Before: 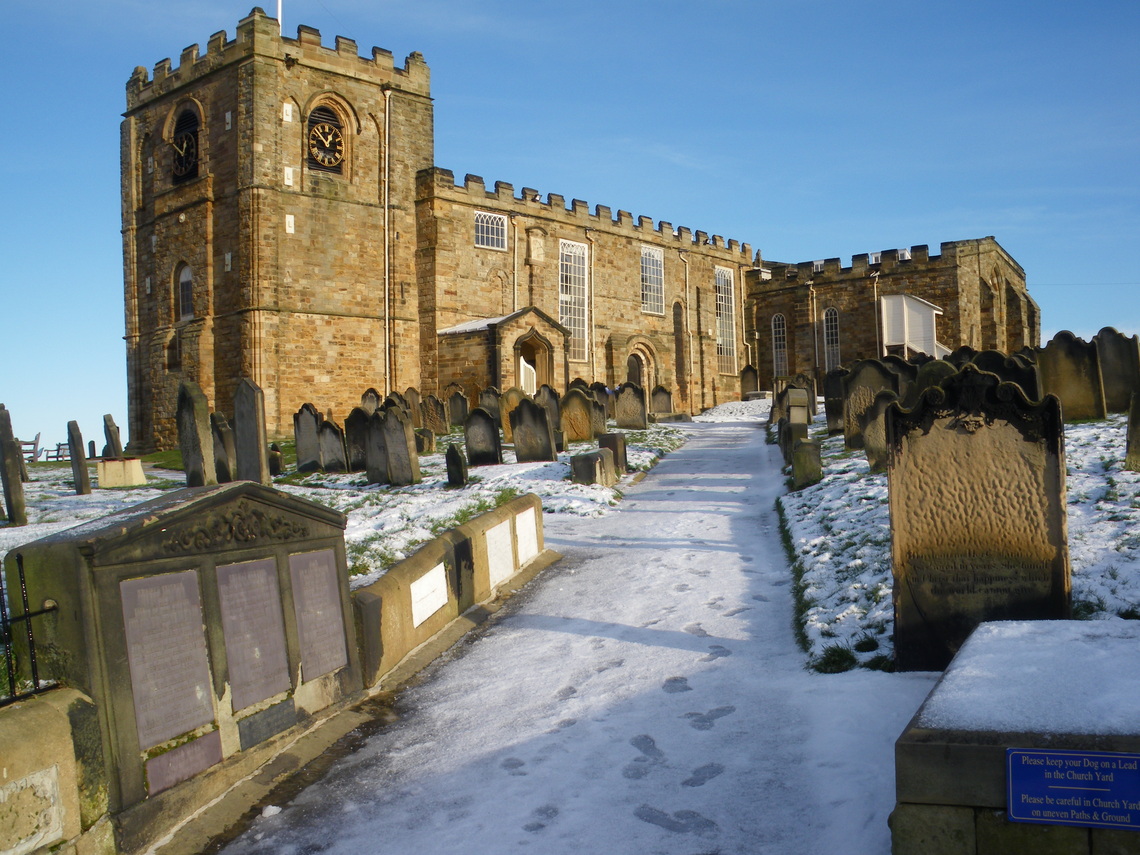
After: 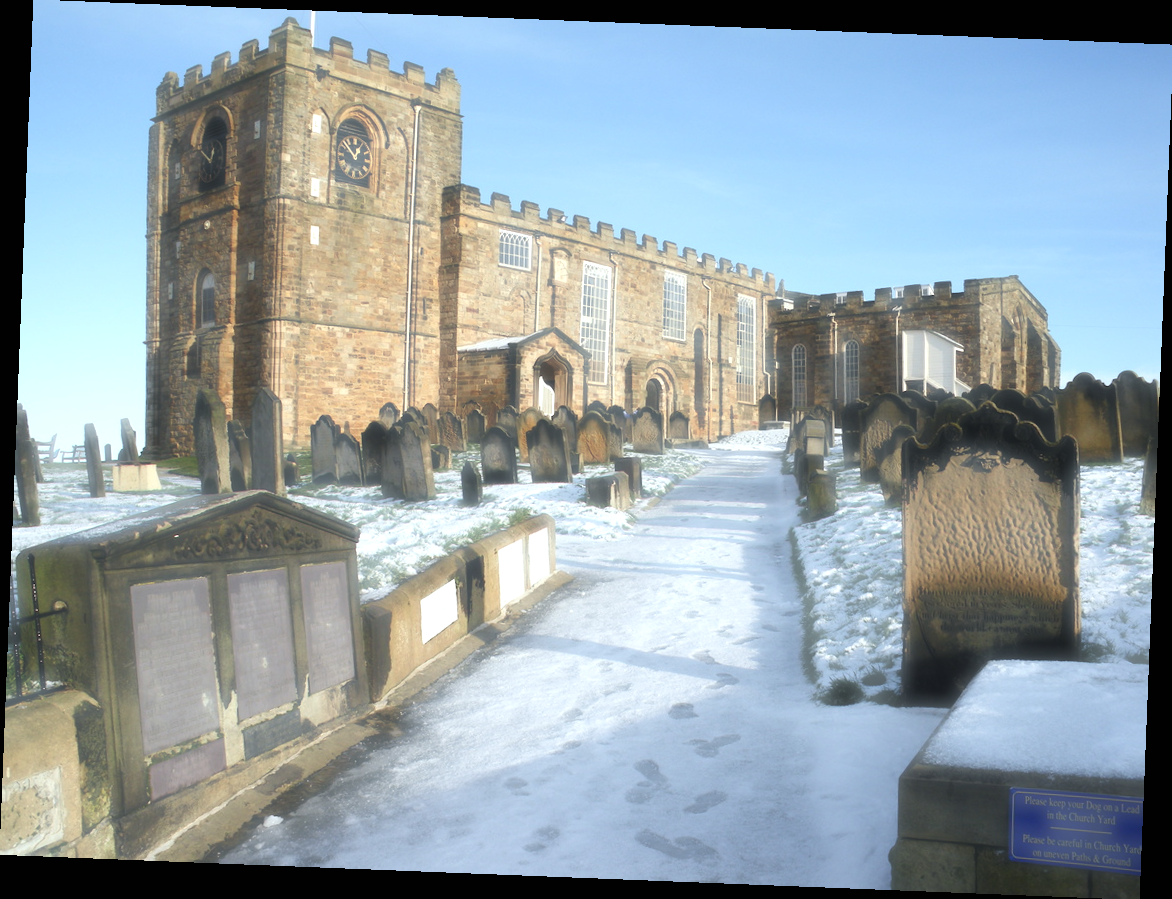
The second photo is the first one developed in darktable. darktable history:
rotate and perspective: rotation 2.27°, automatic cropping off
exposure: black level correction 0, exposure 0.5 EV, compensate exposure bias true, compensate highlight preservation false
haze removal: strength -0.9, distance 0.225, compatibility mode true, adaptive false
